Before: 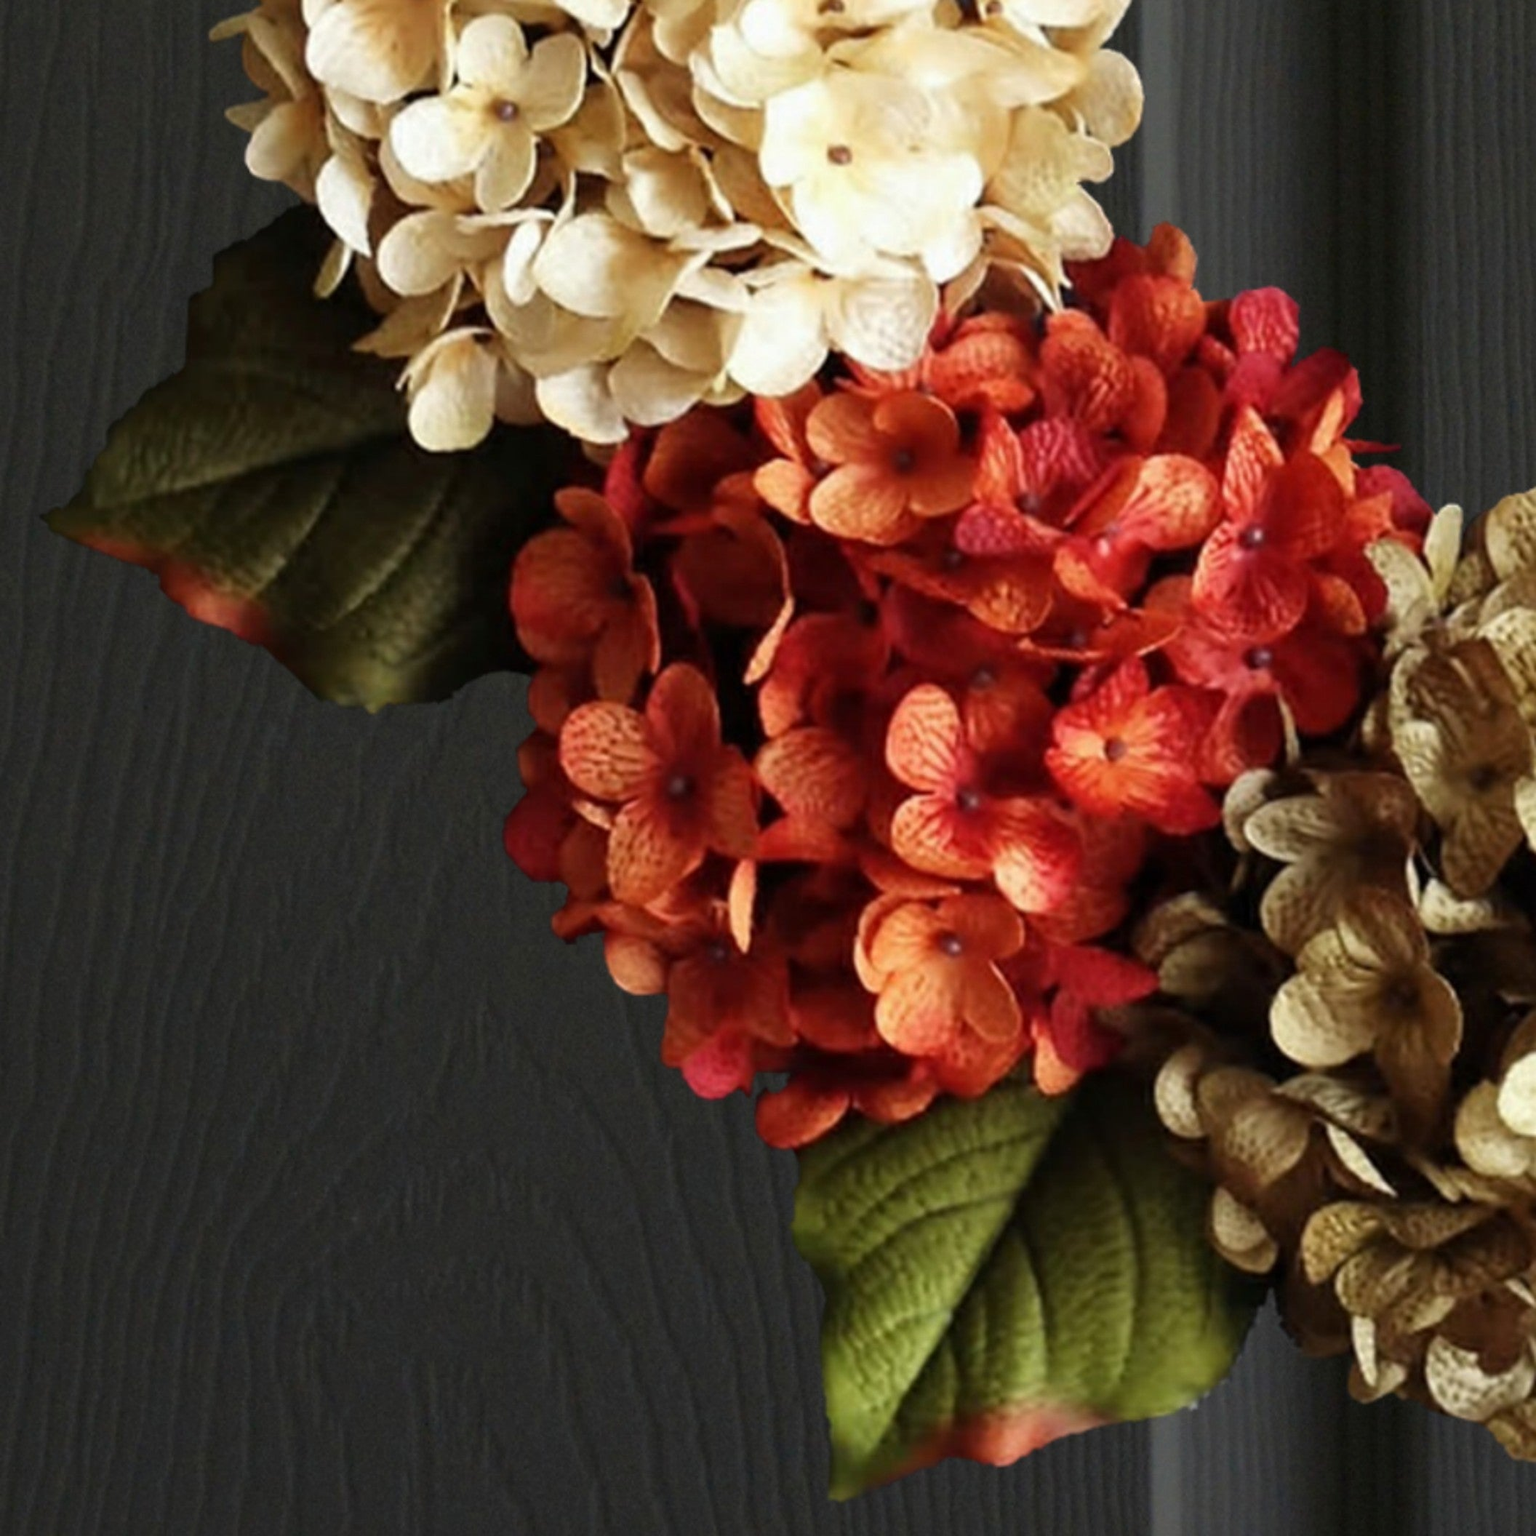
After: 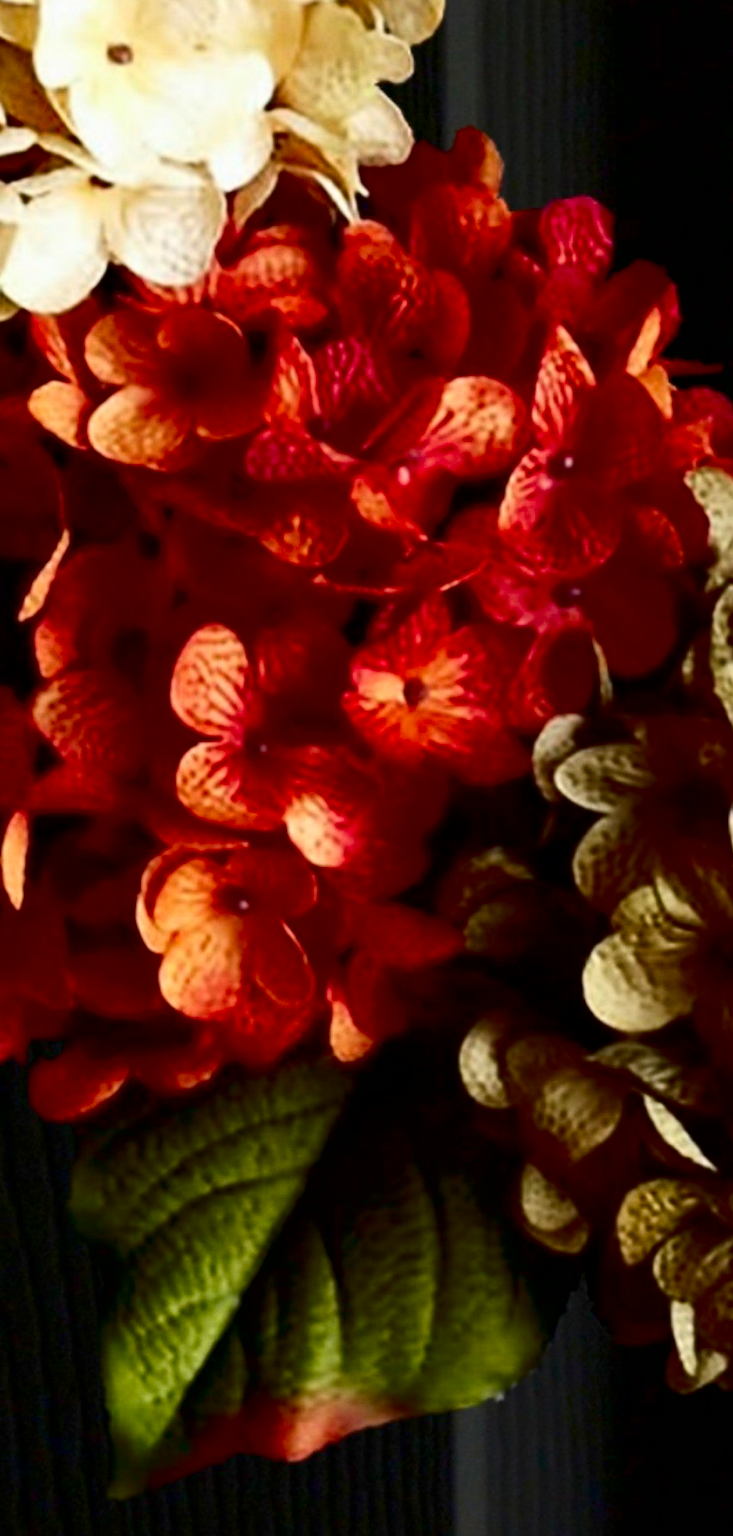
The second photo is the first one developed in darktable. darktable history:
exposure: black level correction 0.016, exposure -0.009 EV, compensate exposure bias true, compensate highlight preservation false
crop: left 47.41%, top 6.827%, right 8.101%
contrast brightness saturation: contrast 0.22, brightness -0.182, saturation 0.236
